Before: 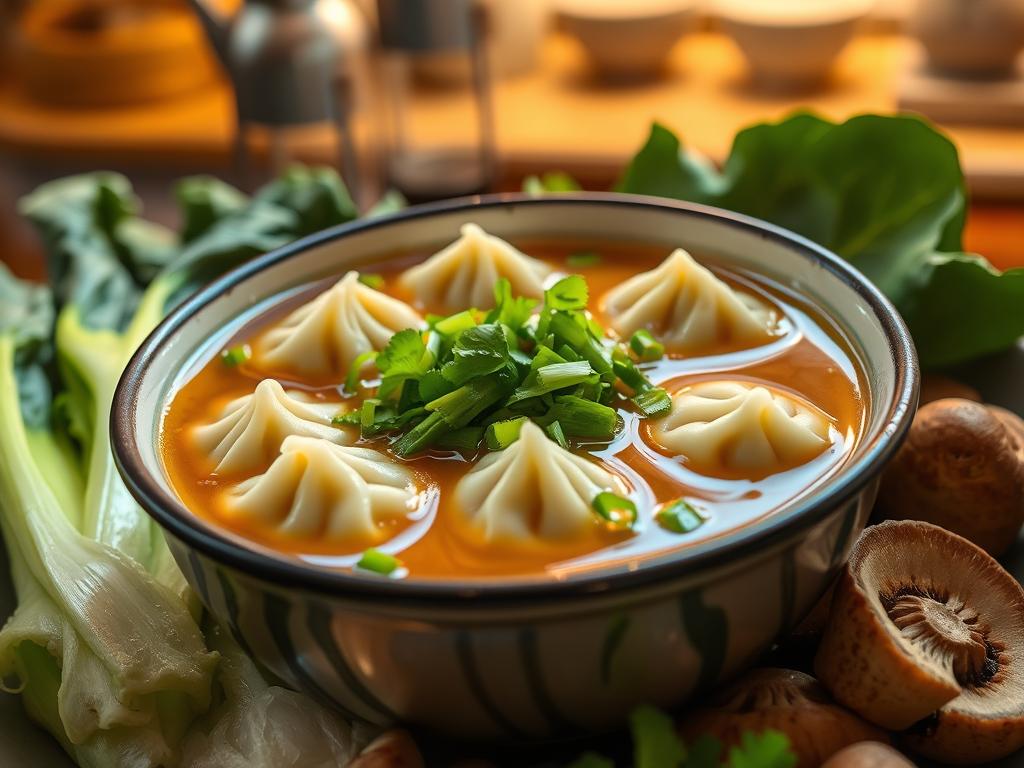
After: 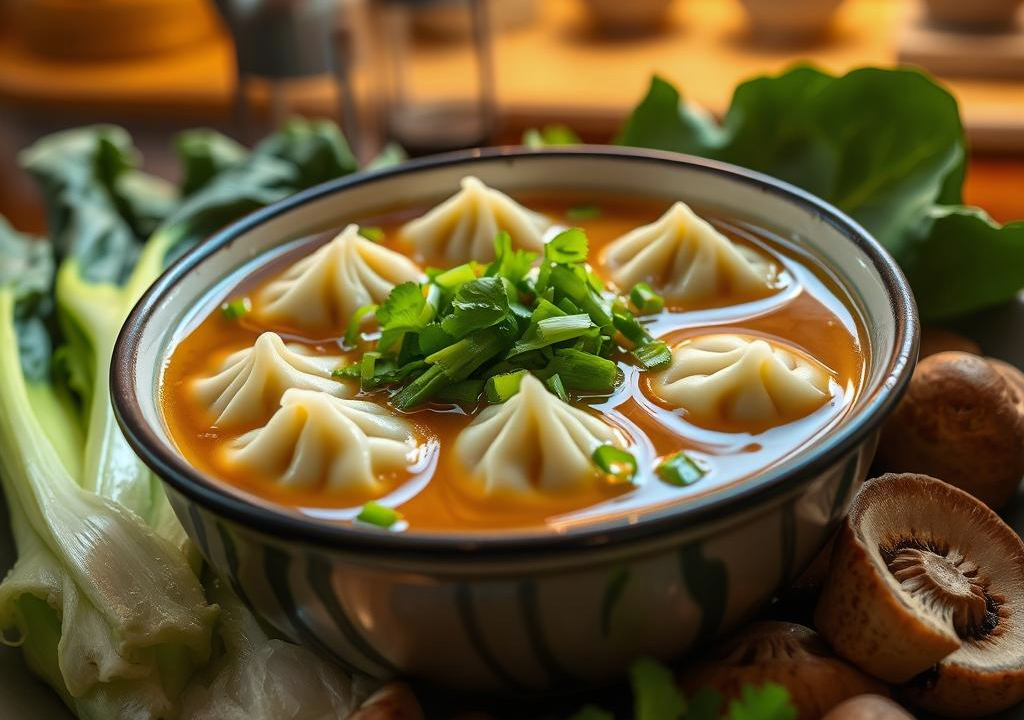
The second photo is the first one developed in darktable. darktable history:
base curve: curves: ch0 [(0, 0) (0.303, 0.277) (1, 1)]
white balance: red 0.983, blue 1.036
crop and rotate: top 6.25%
